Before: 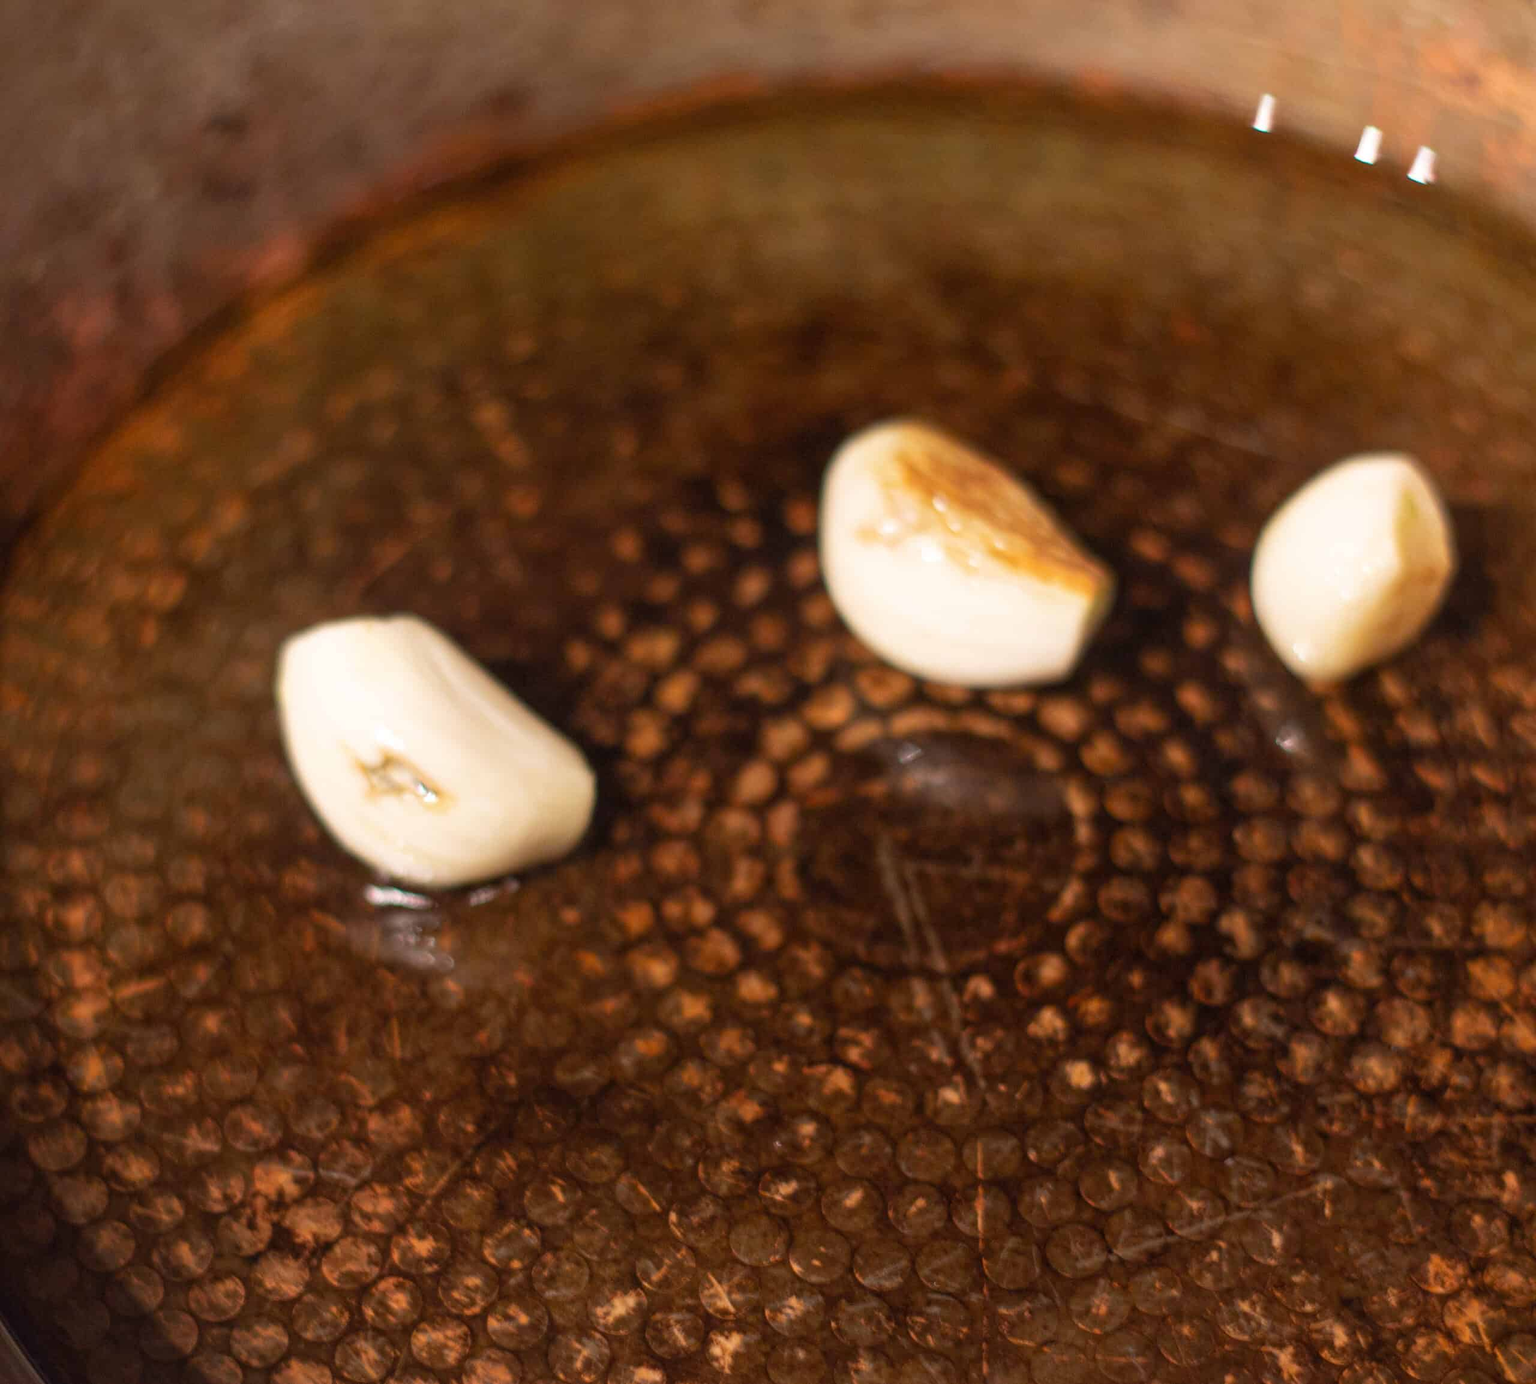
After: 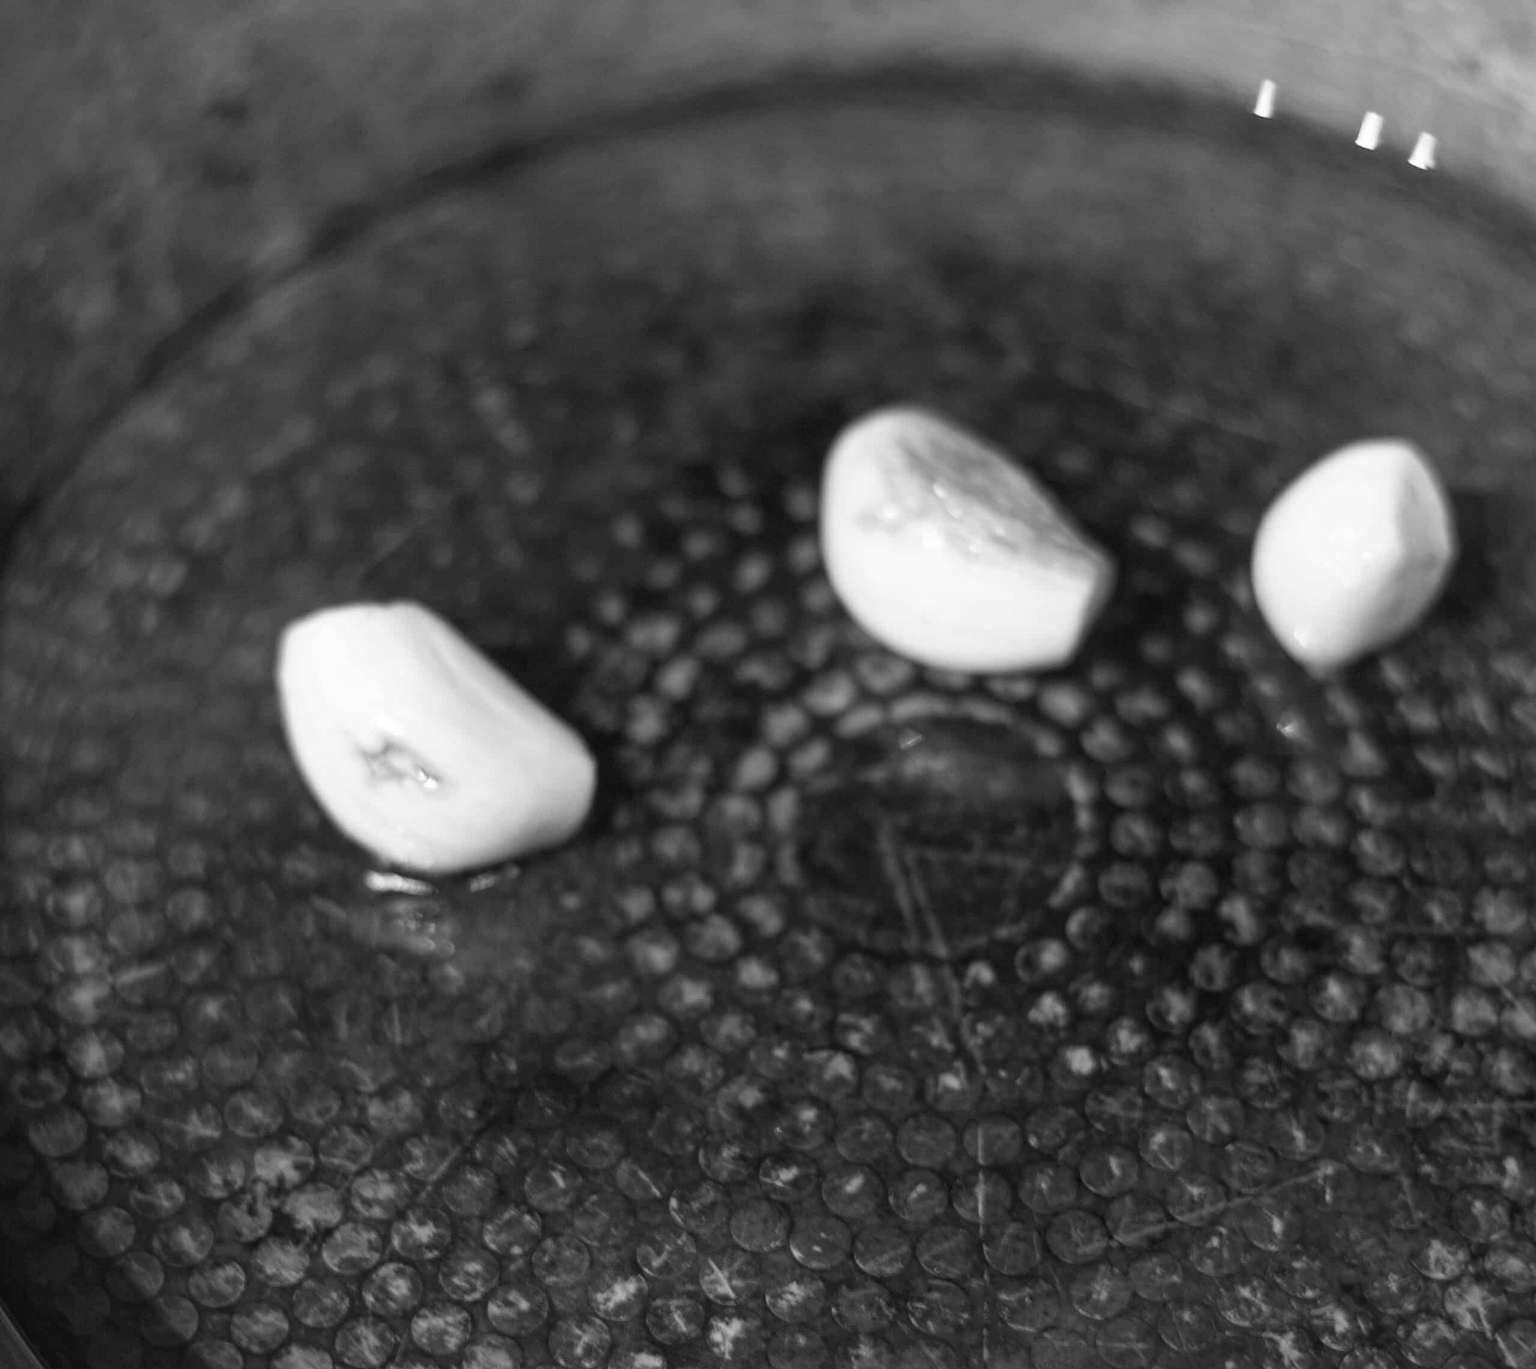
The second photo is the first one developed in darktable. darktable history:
color correction: highlights a* -10.69, highlights b* -19.19
crop: top 1.049%, right 0.001%
monochrome: on, module defaults
